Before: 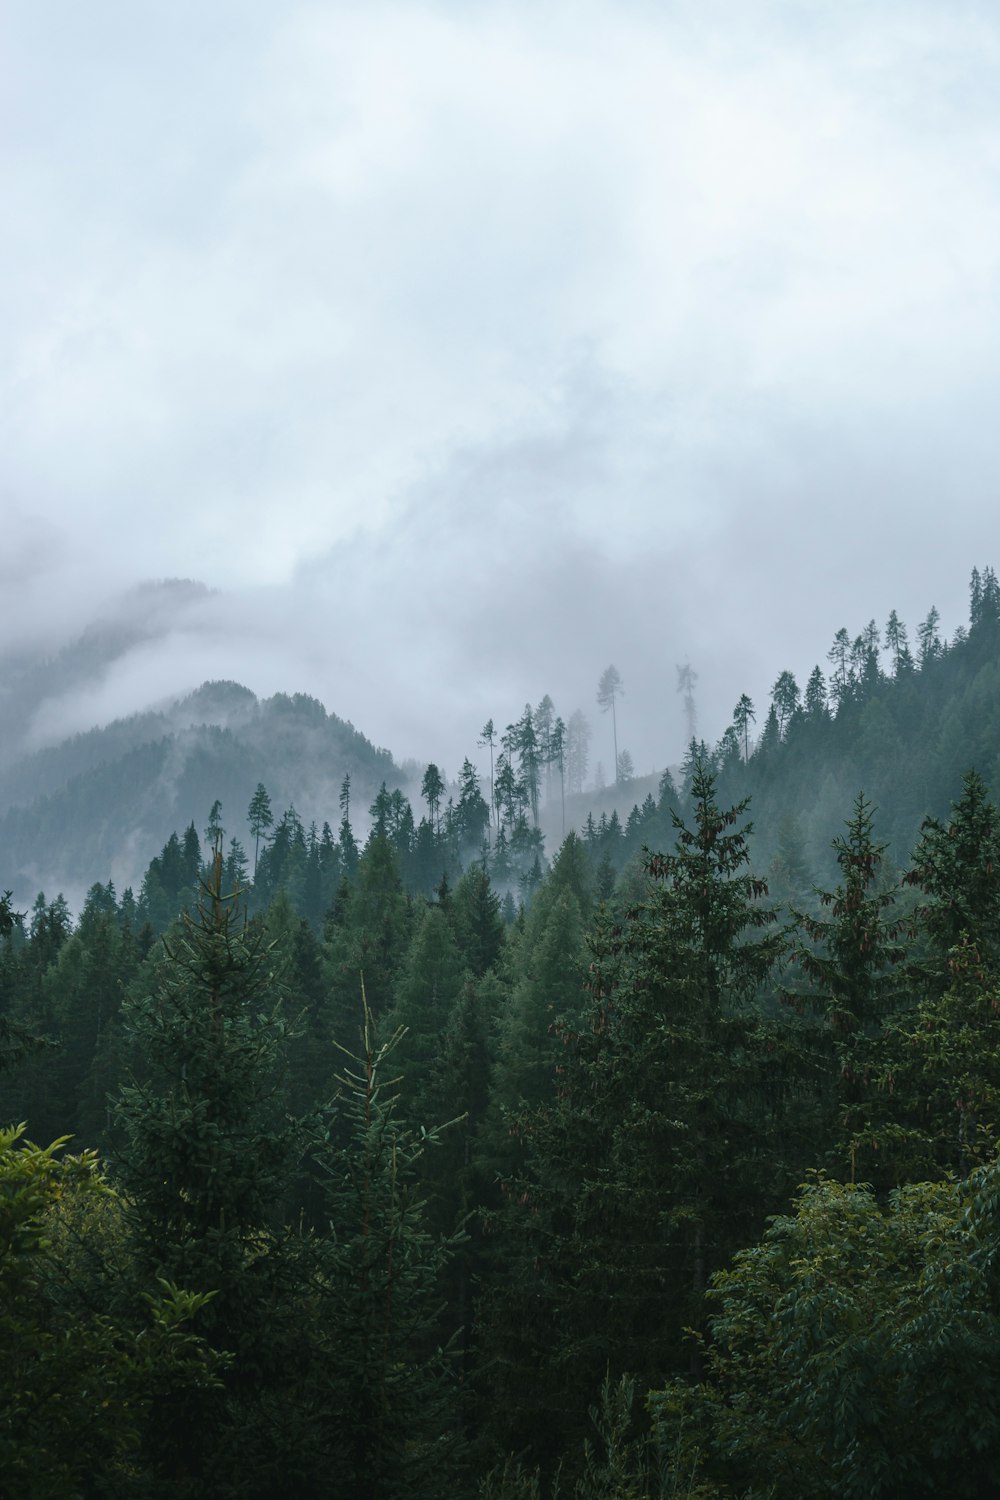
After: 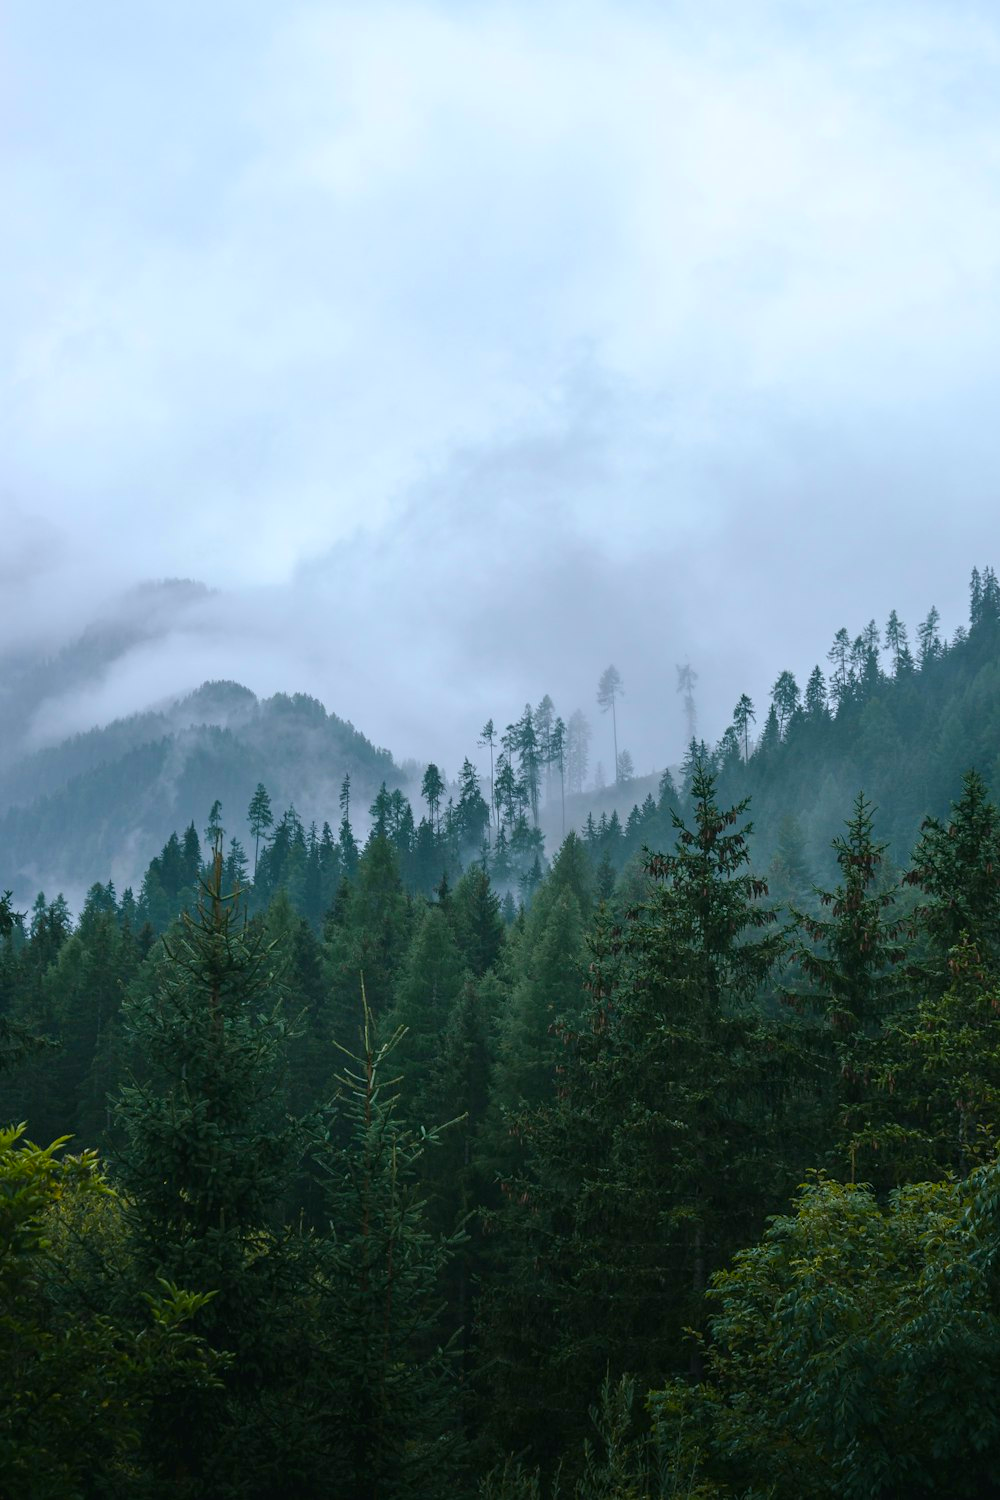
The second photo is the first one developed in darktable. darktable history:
rotate and perspective: crop left 0, crop top 0
exposure: black level correction 0.001, compensate highlight preservation false
white balance: red 0.98, blue 1.034
color balance rgb: perceptual saturation grading › global saturation 25%, global vibrance 20%
